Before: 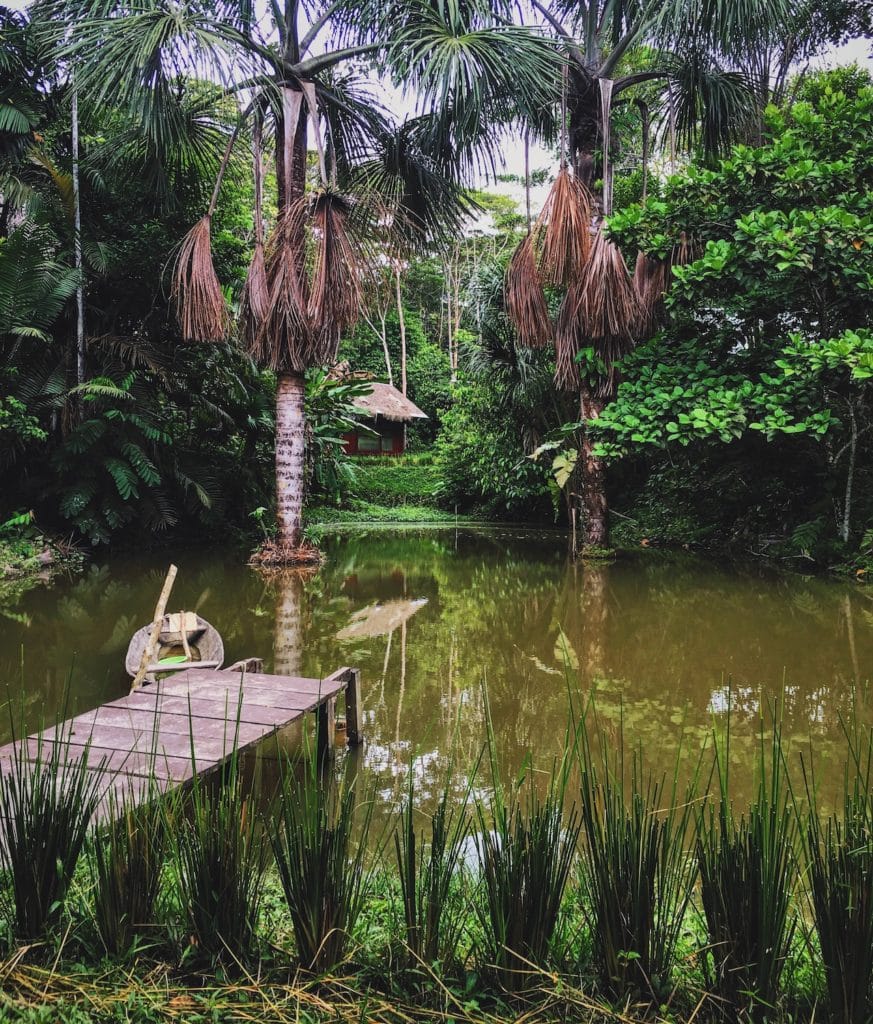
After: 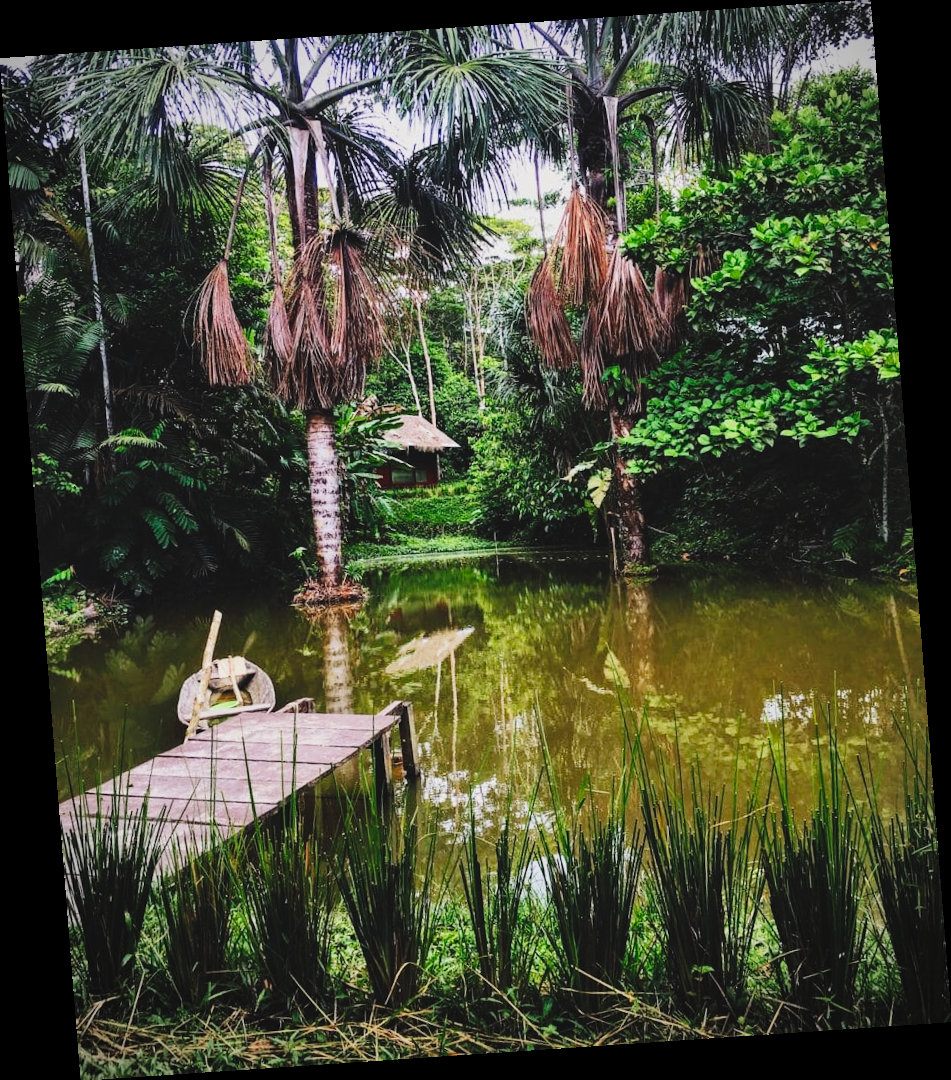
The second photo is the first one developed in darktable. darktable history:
rotate and perspective: rotation -4.2°, shear 0.006, automatic cropping off
tone curve: curves: ch0 [(0, 0) (0.003, 0.042) (0.011, 0.043) (0.025, 0.047) (0.044, 0.059) (0.069, 0.07) (0.1, 0.085) (0.136, 0.107) (0.177, 0.139) (0.224, 0.185) (0.277, 0.258) (0.335, 0.34) (0.399, 0.434) (0.468, 0.526) (0.543, 0.623) (0.623, 0.709) (0.709, 0.794) (0.801, 0.866) (0.898, 0.919) (1, 1)], preserve colors none
vignetting: on, module defaults
